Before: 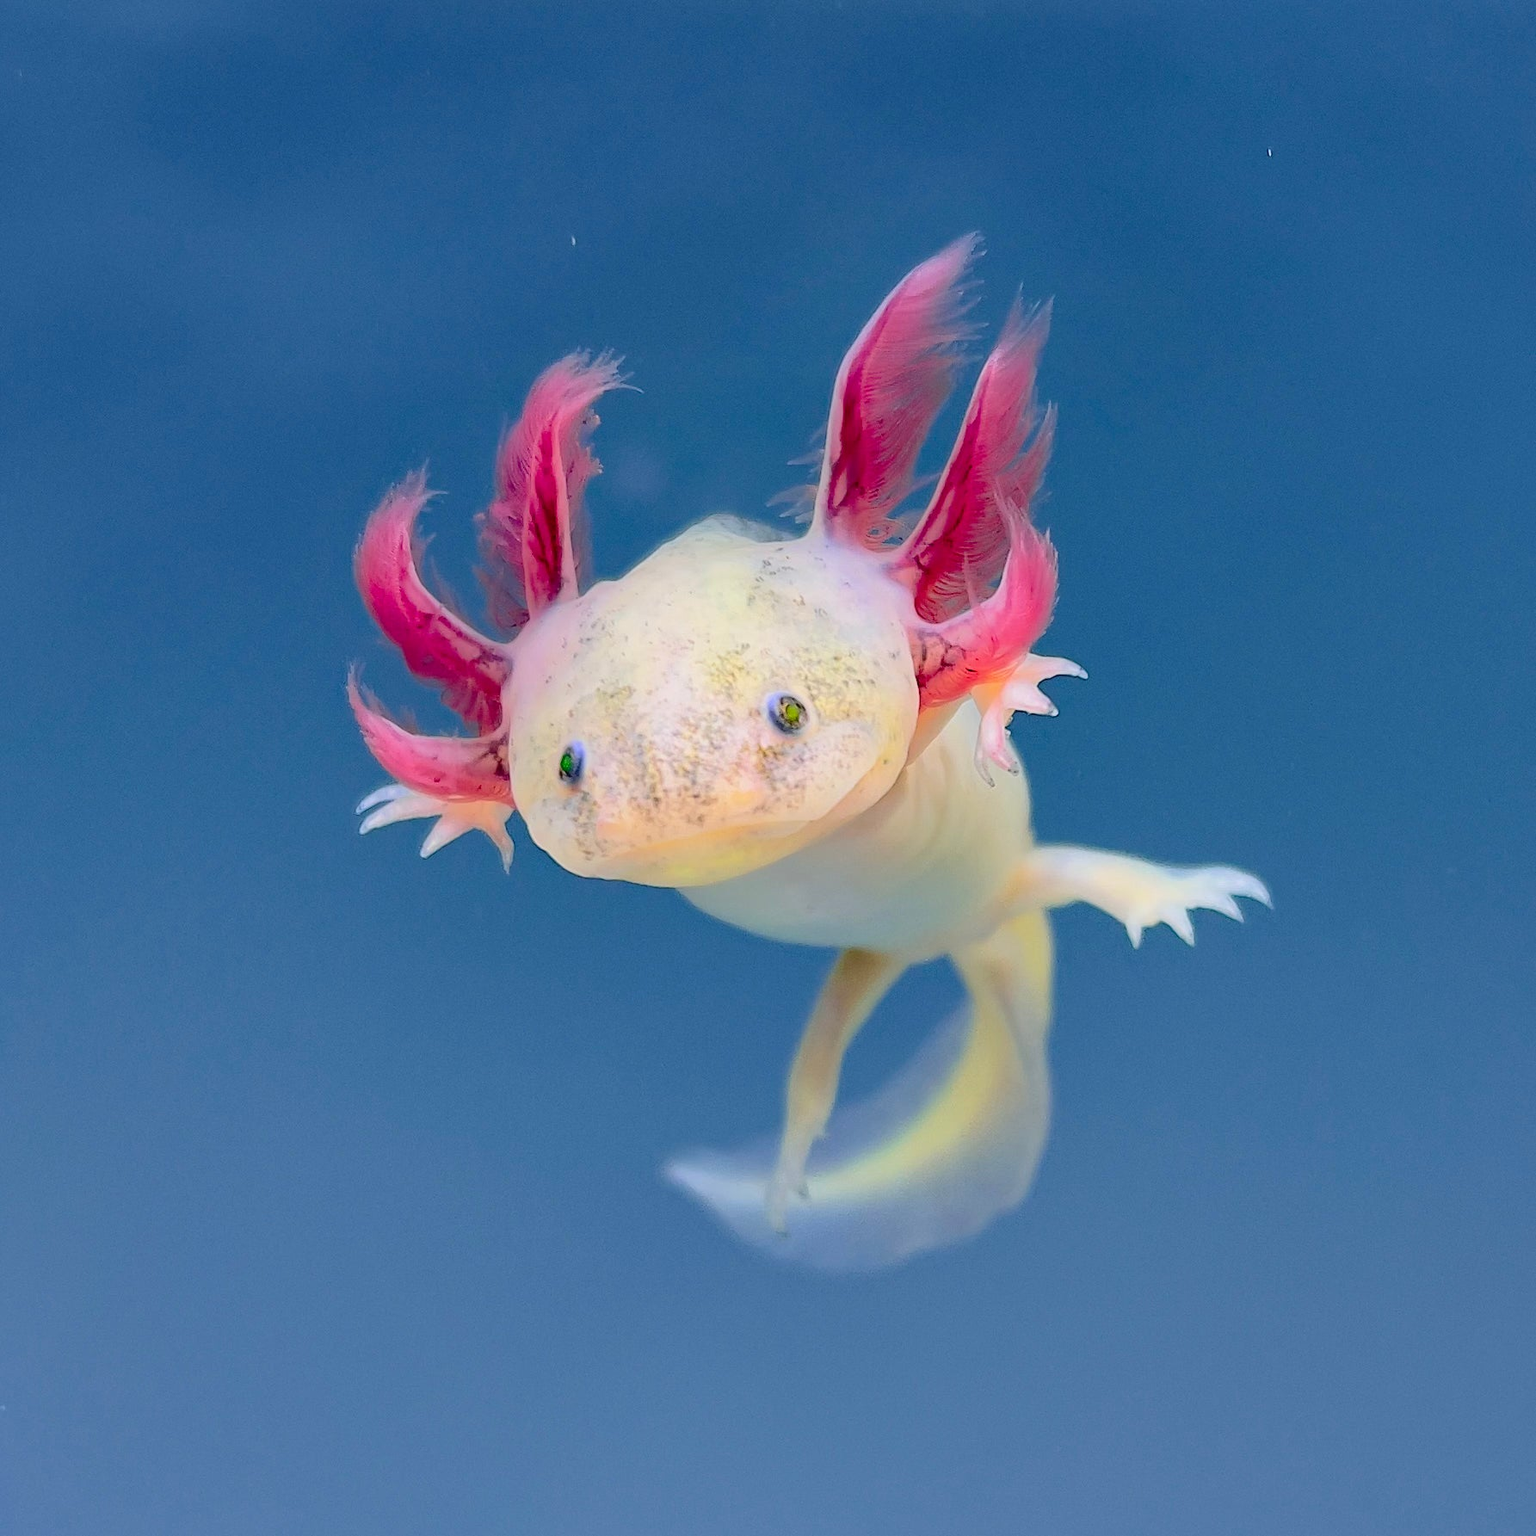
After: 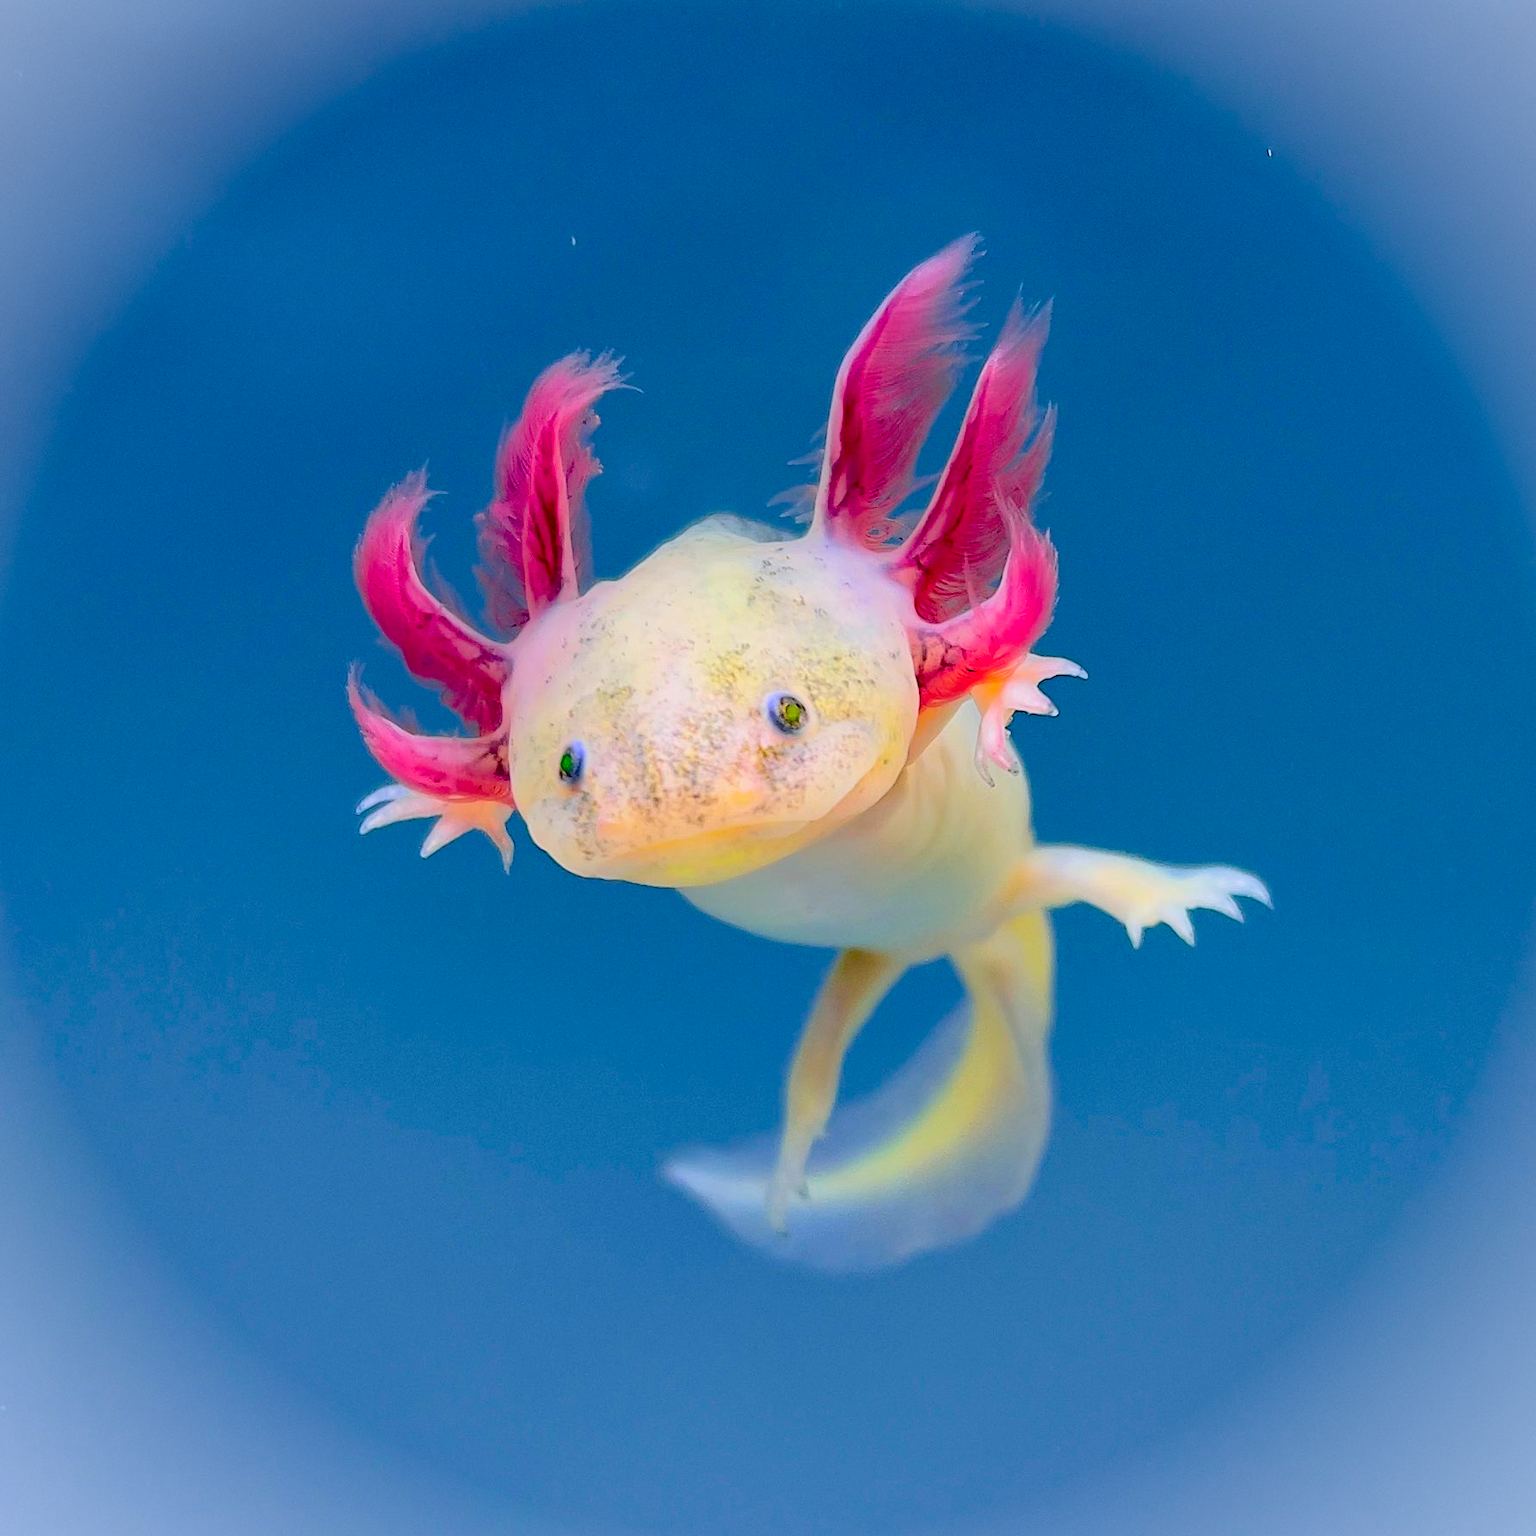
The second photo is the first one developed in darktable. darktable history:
color balance rgb: perceptual saturation grading › global saturation 30%, global vibrance 20%
vignetting: fall-off start 100%, brightness 0.3, saturation 0
